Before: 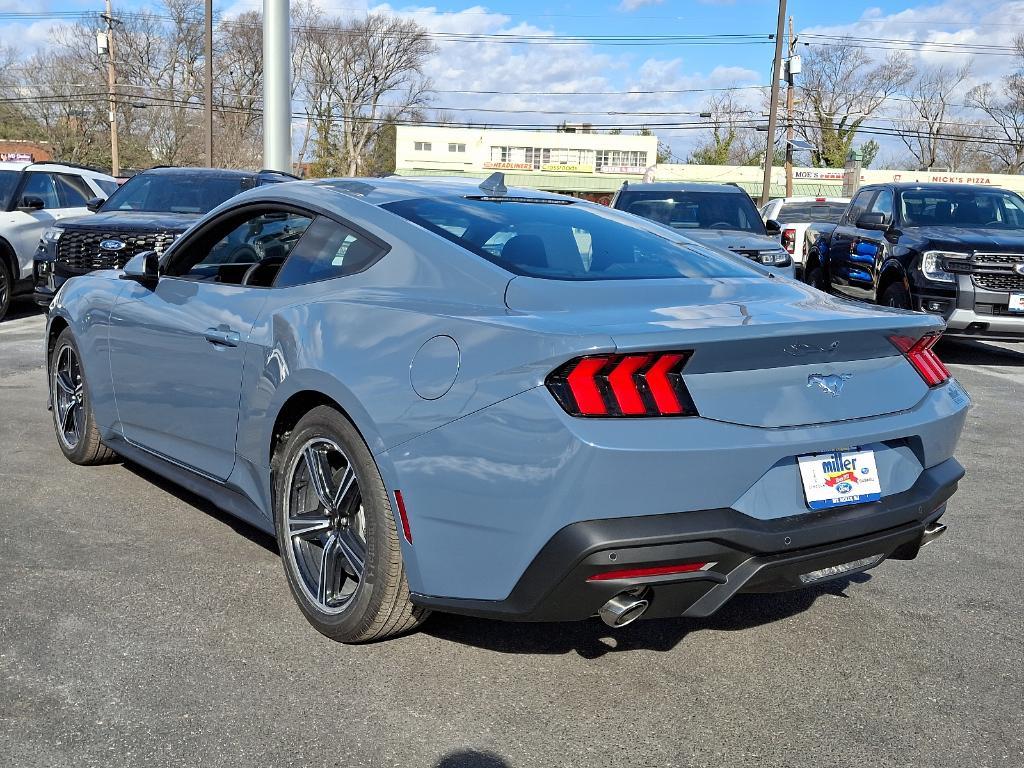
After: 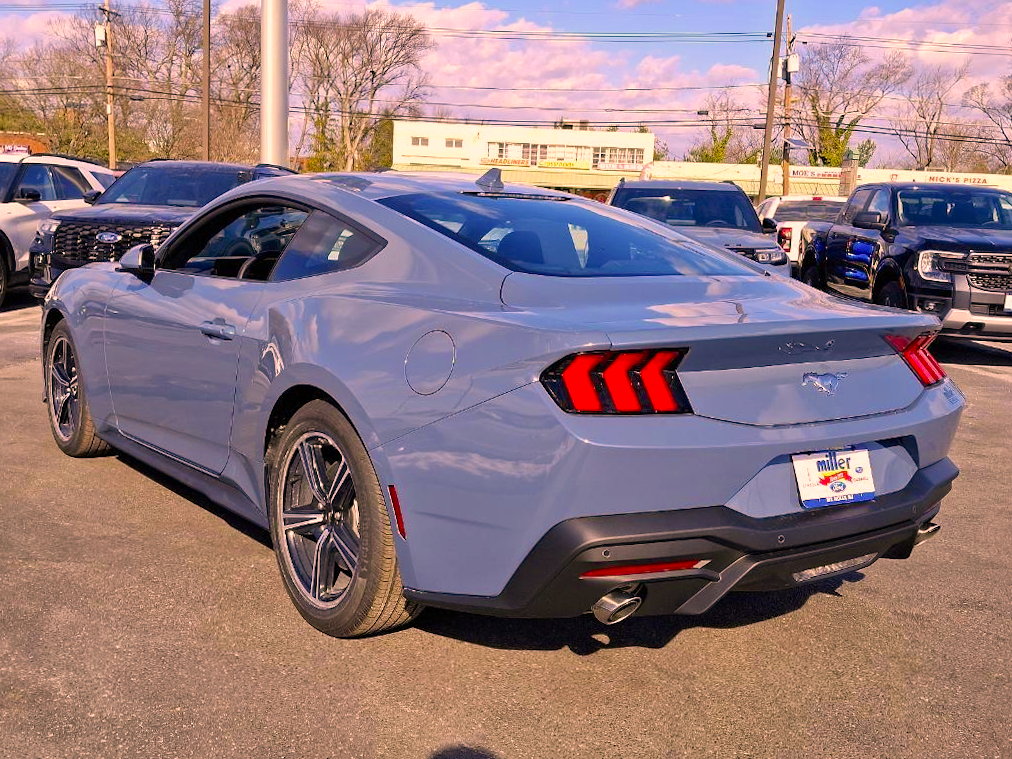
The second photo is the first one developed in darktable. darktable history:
color correction: highlights a* 17.88, highlights b* 18.79
velvia: strength 32%, mid-tones bias 0.2
crop and rotate: angle -0.5°
white balance: red 1.004, blue 1.024
